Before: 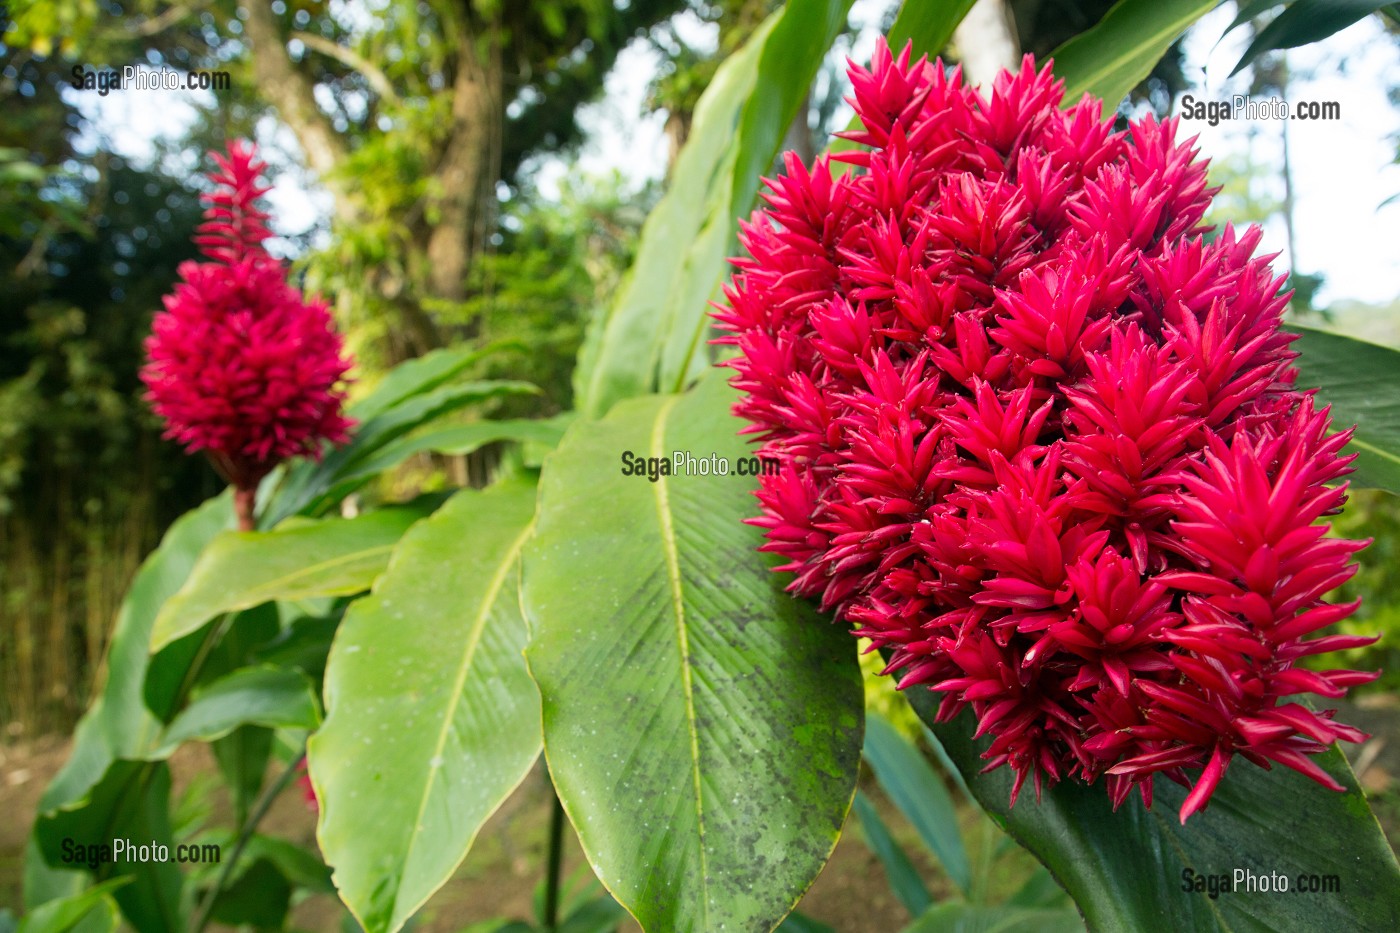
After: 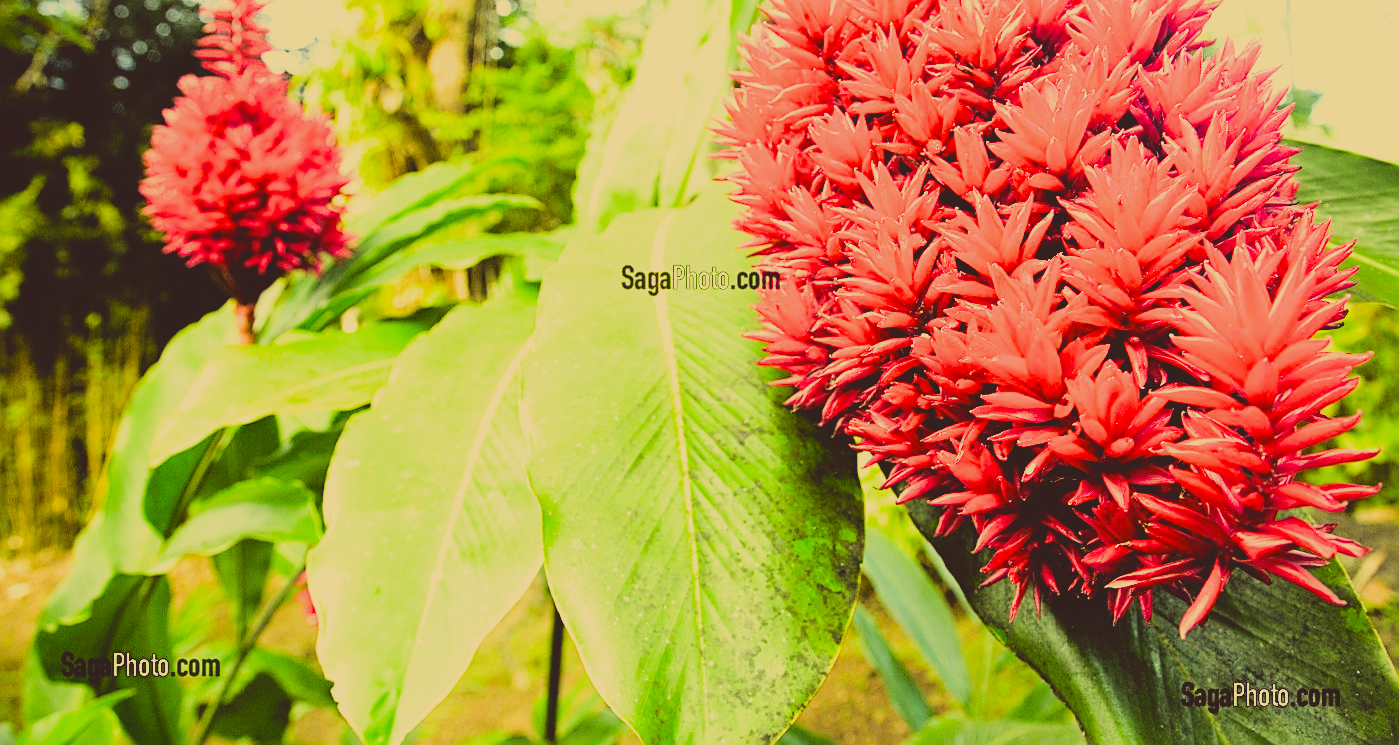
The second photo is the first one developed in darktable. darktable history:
crop and rotate: top 20.058%
sharpen: on, module defaults
color correction: highlights a* -0.438, highlights b* 39.56, shadows a* 9.52, shadows b* -0.65
contrast brightness saturation: contrast -0.289
tone equalizer: -8 EV -1.08 EV, -7 EV -0.988 EV, -6 EV -0.895 EV, -5 EV -0.58 EV, -3 EV 0.596 EV, -2 EV 0.873 EV, -1 EV 1.01 EV, +0 EV 1.07 EV, edges refinement/feathering 500, mask exposure compensation -1.57 EV, preserve details no
exposure: black level correction 0, exposure 1.2 EV, compensate highlight preservation false
filmic rgb: black relative exposure -5.12 EV, white relative exposure 3.96 EV, hardness 2.9, contrast 1.298, highlights saturation mix -29.05%
